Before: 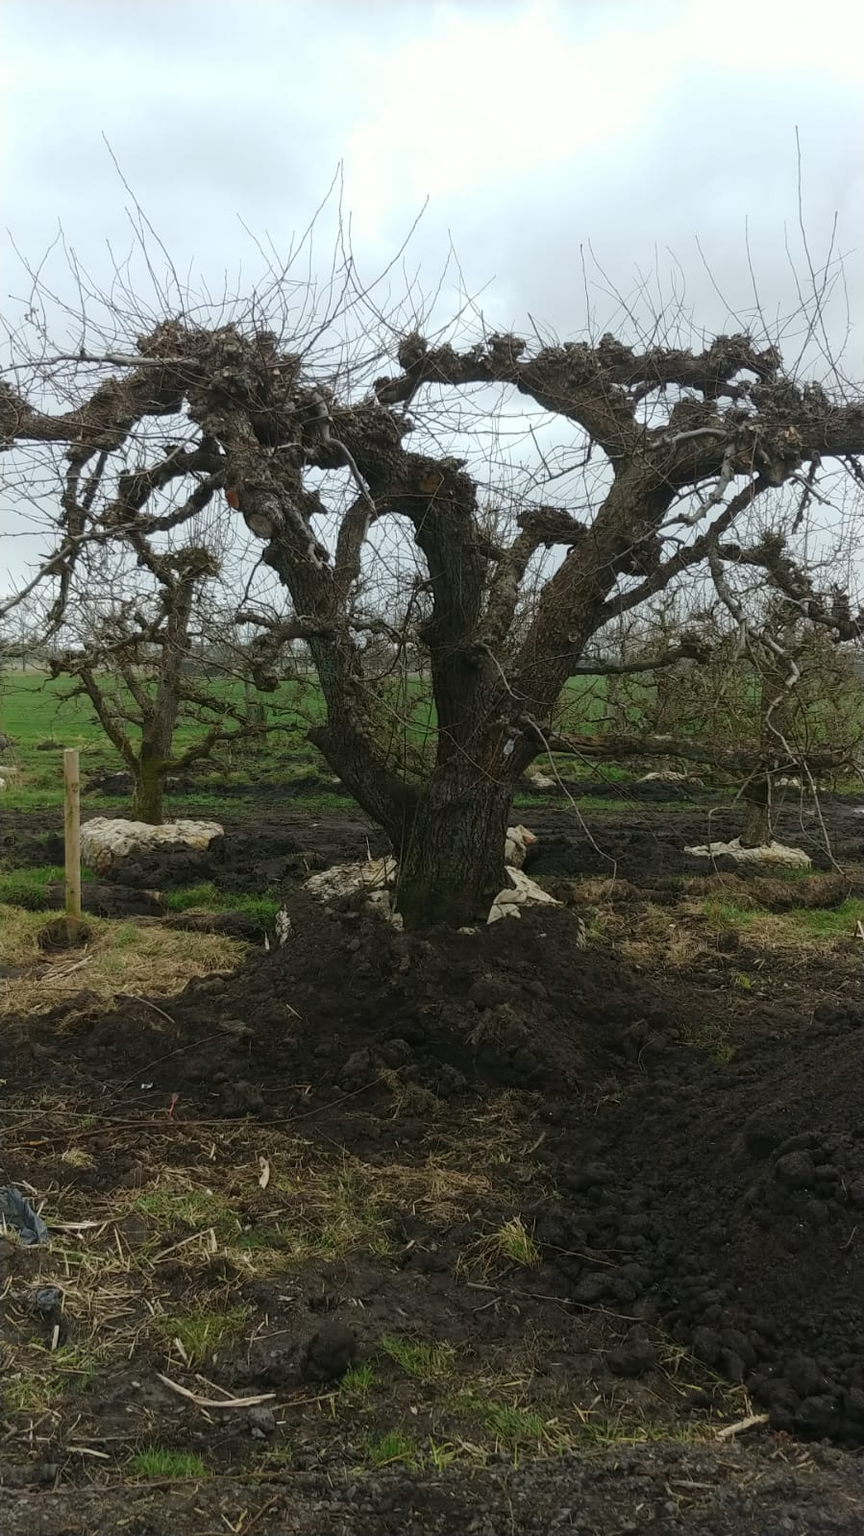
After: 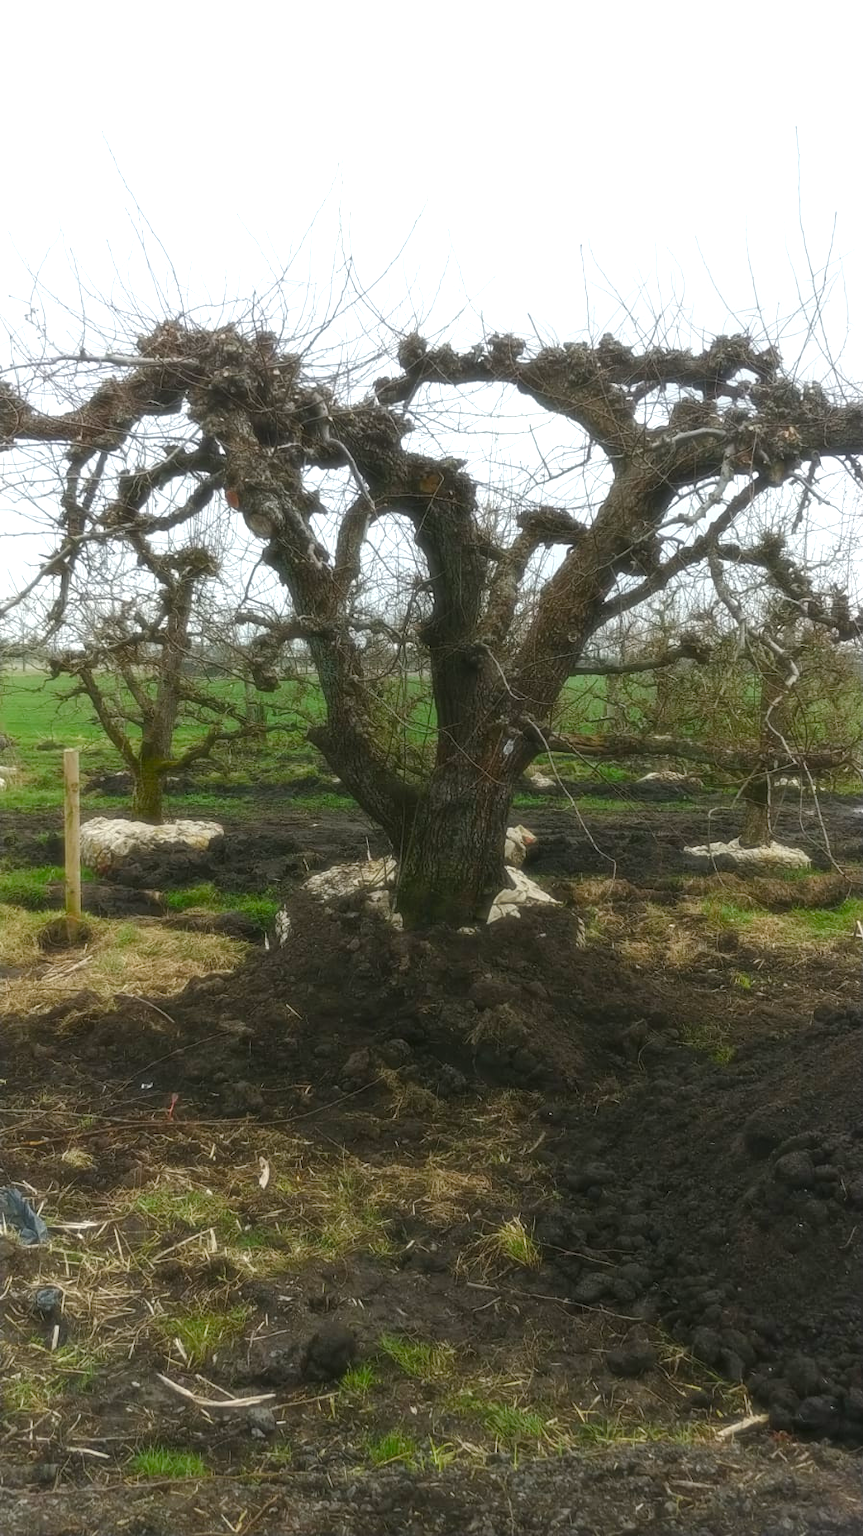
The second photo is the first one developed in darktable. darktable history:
color balance rgb: perceptual saturation grading › global saturation 20%, perceptual saturation grading › highlights -25%, perceptual saturation grading › shadows 25%
soften: size 19.52%, mix 20.32%
exposure: exposure 0.785 EV, compensate highlight preservation false
